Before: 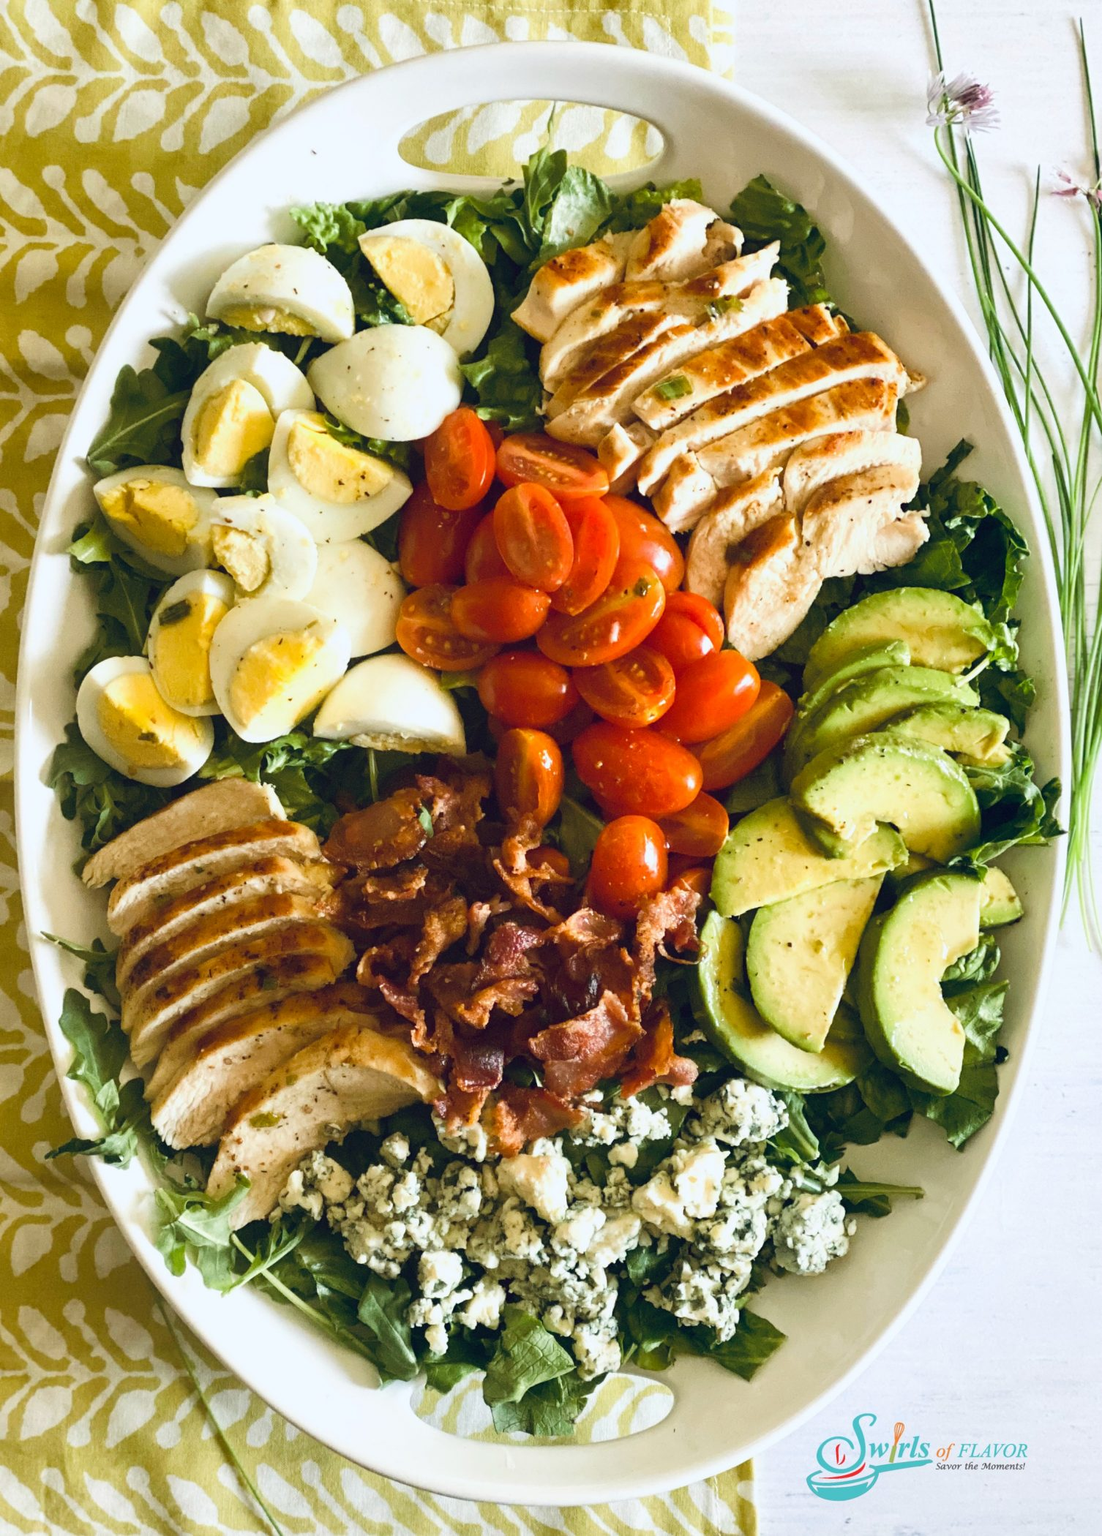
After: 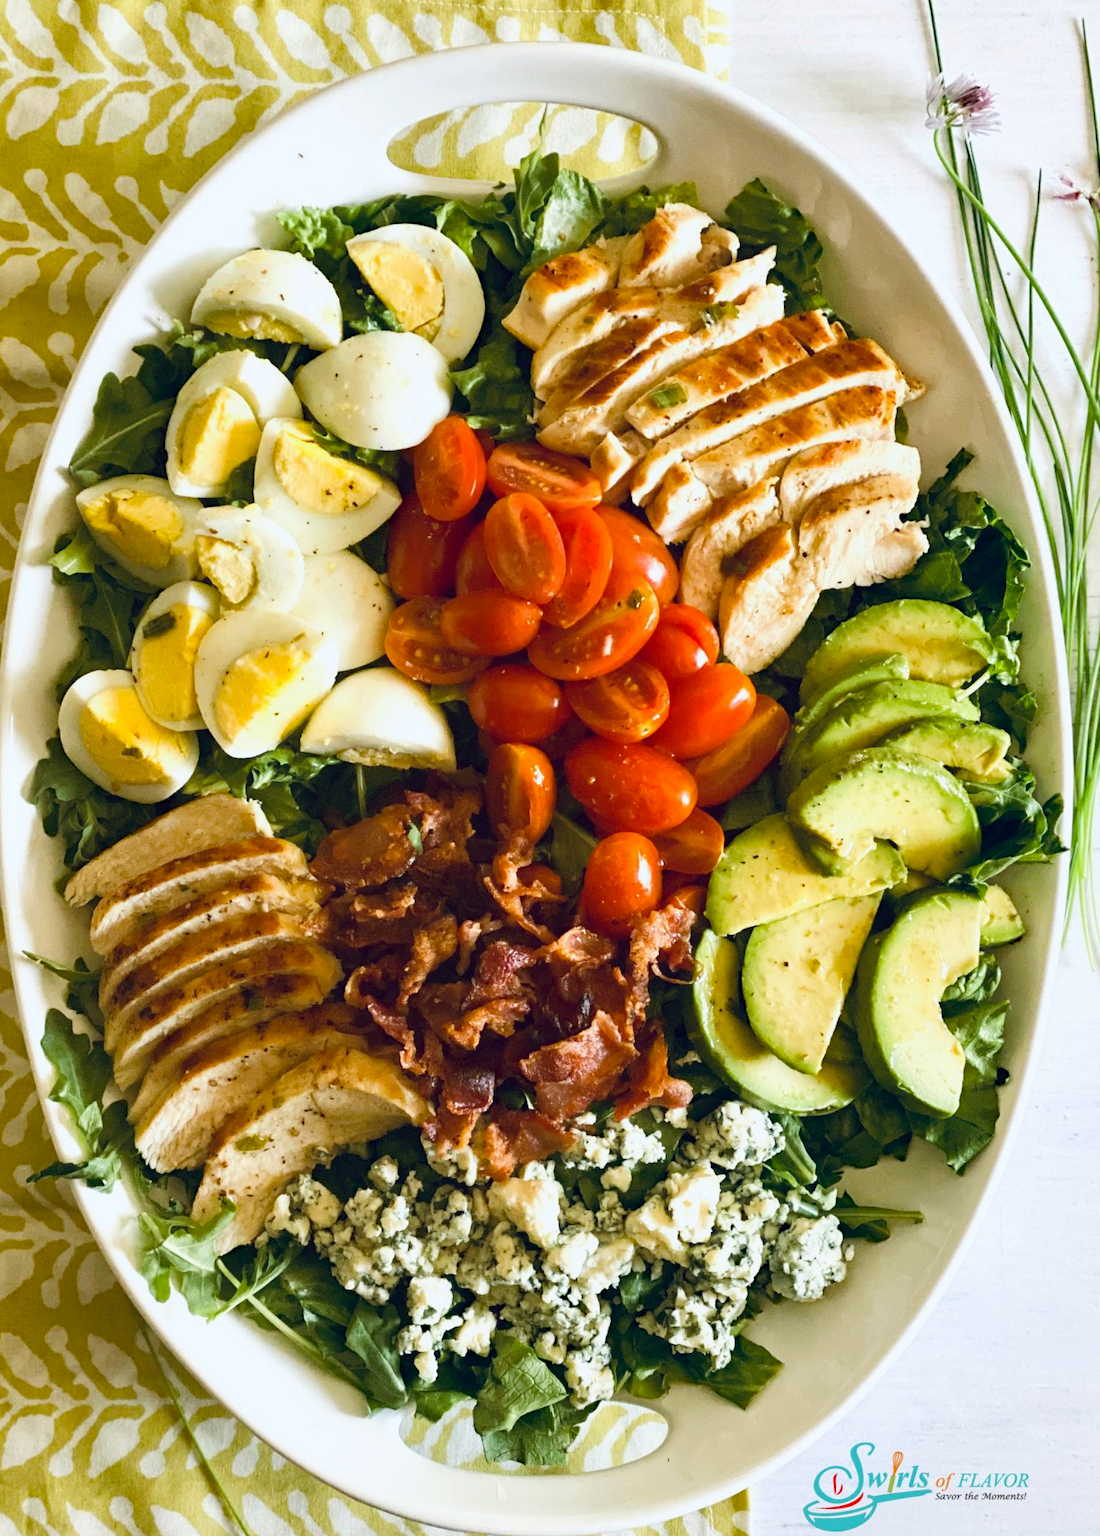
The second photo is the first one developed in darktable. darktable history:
haze removal: strength 0.421, compatibility mode true, adaptive false
crop: left 1.733%, right 0.277%, bottom 1.963%
